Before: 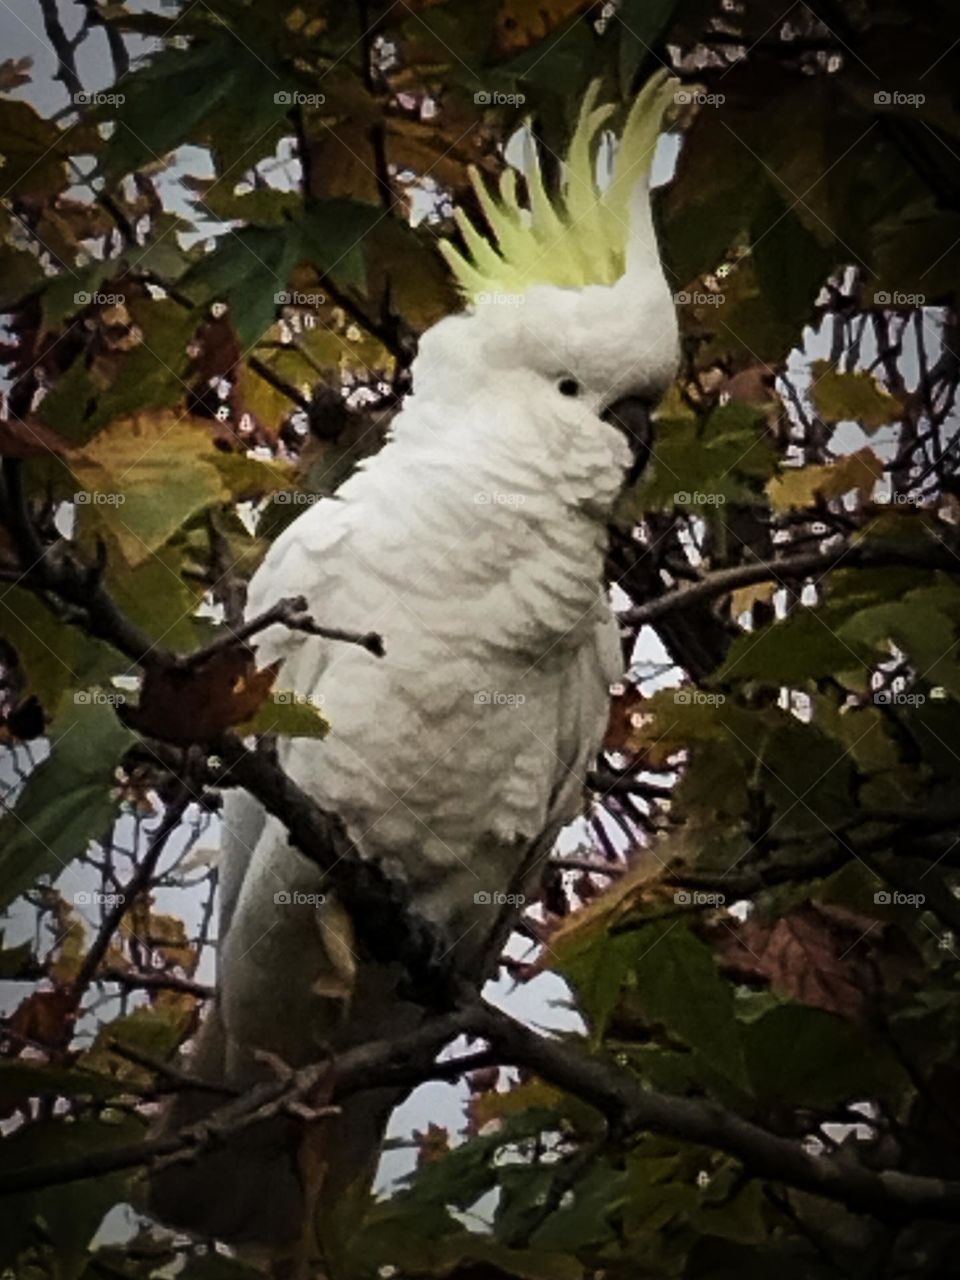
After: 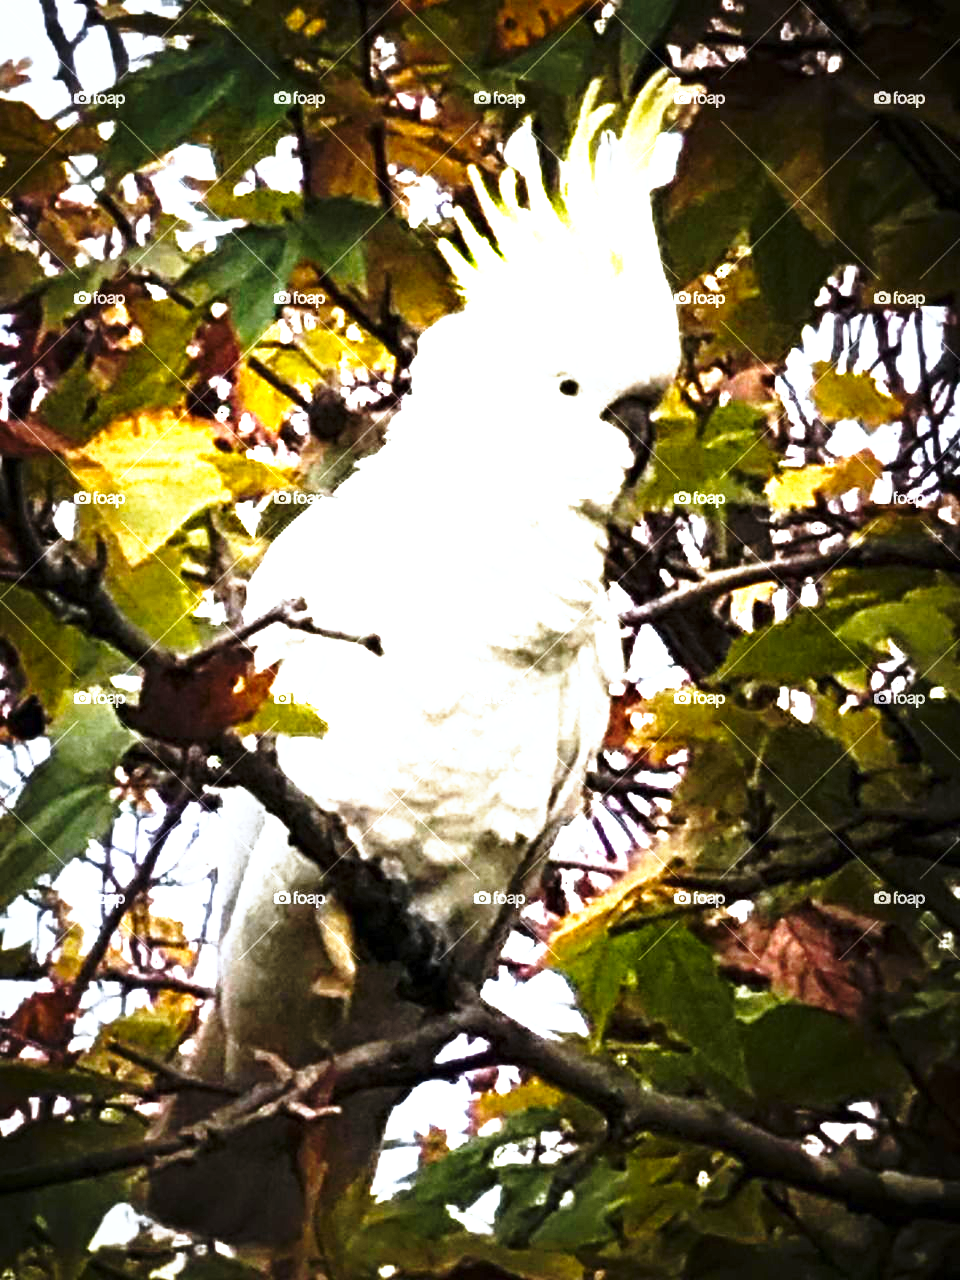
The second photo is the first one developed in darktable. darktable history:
color correction: highlights a* -0.13, highlights b* -5.28, shadows a* -0.13, shadows b* -0.078
base curve: curves: ch0 [(0, 0) (0.026, 0.03) (0.109, 0.232) (0.351, 0.748) (0.669, 0.968) (1, 1)], preserve colors none
color balance rgb: perceptual saturation grading › global saturation 0.358%, perceptual brilliance grading › global brilliance 34.873%, perceptual brilliance grading › highlights 50.617%, perceptual brilliance grading › mid-tones 59.303%, perceptual brilliance grading › shadows 34.926%
